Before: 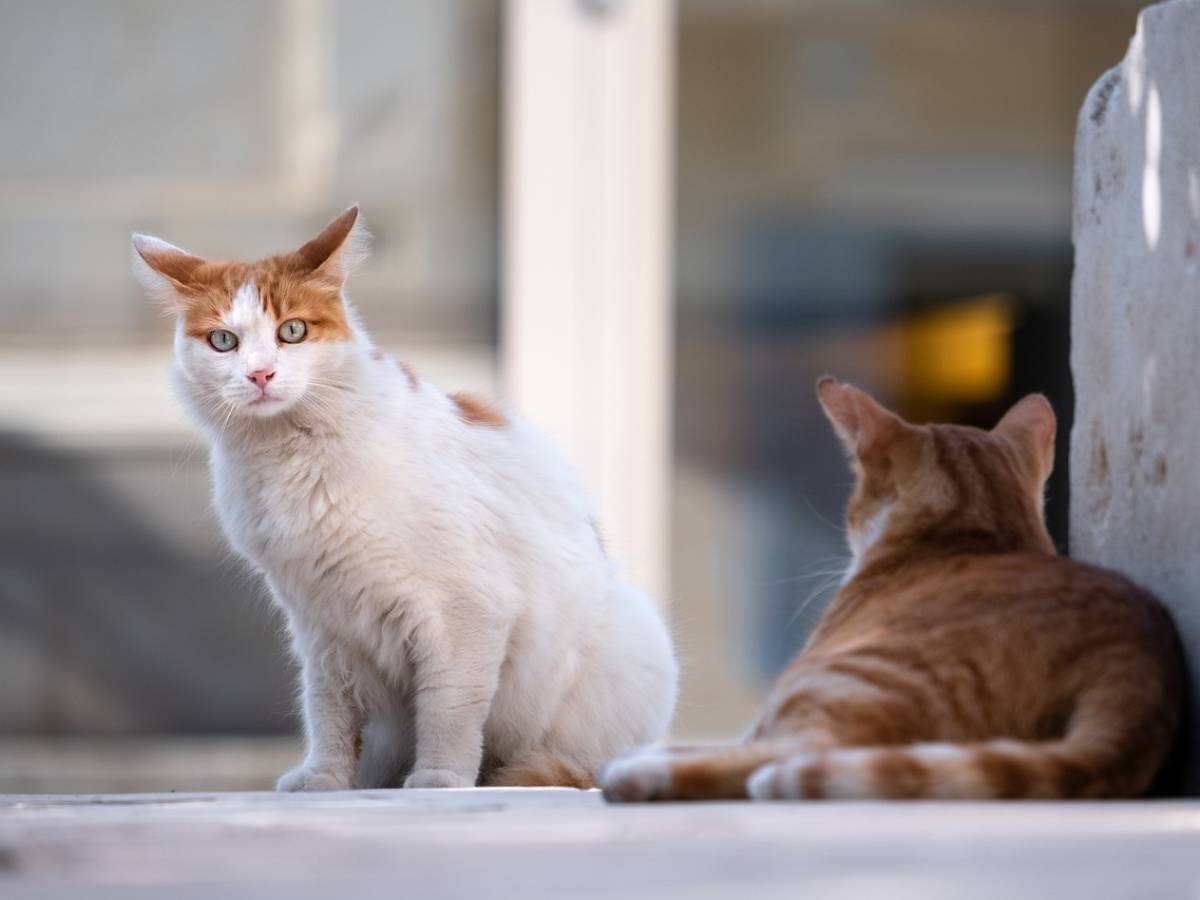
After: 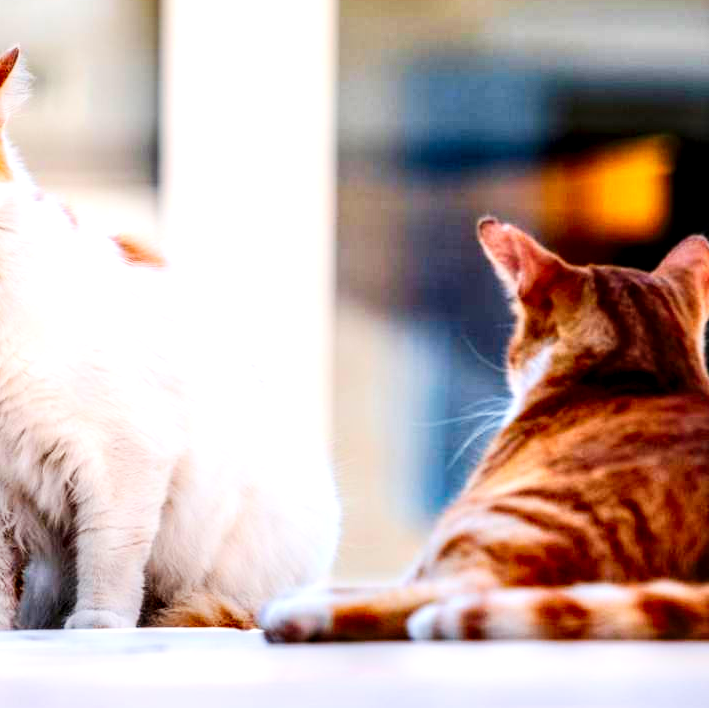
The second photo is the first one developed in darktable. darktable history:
contrast brightness saturation: contrast 0.2, brightness 0.2, saturation 0.8
crop and rotate: left 28.256%, top 17.734%, right 12.656%, bottom 3.573%
base curve: curves: ch0 [(0, 0) (0.036, 0.025) (0.121, 0.166) (0.206, 0.329) (0.605, 0.79) (1, 1)], preserve colors none
local contrast: highlights 12%, shadows 38%, detail 183%, midtone range 0.471
